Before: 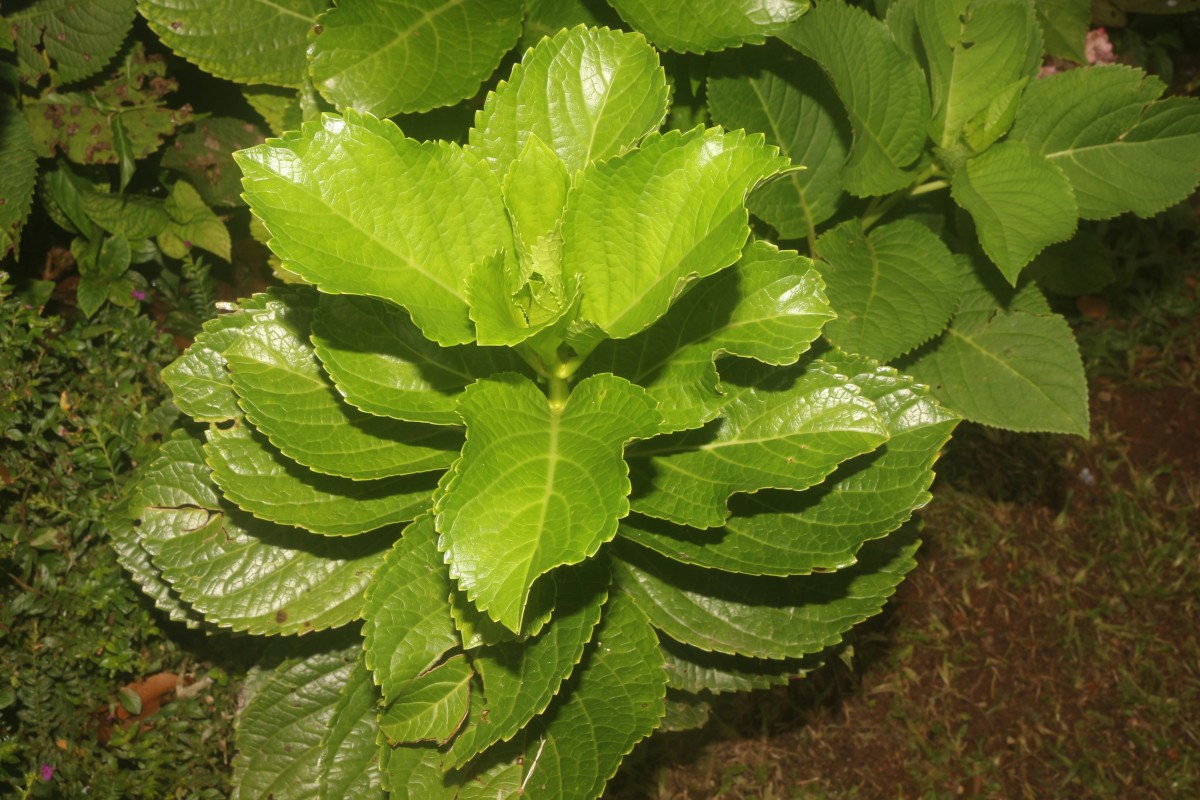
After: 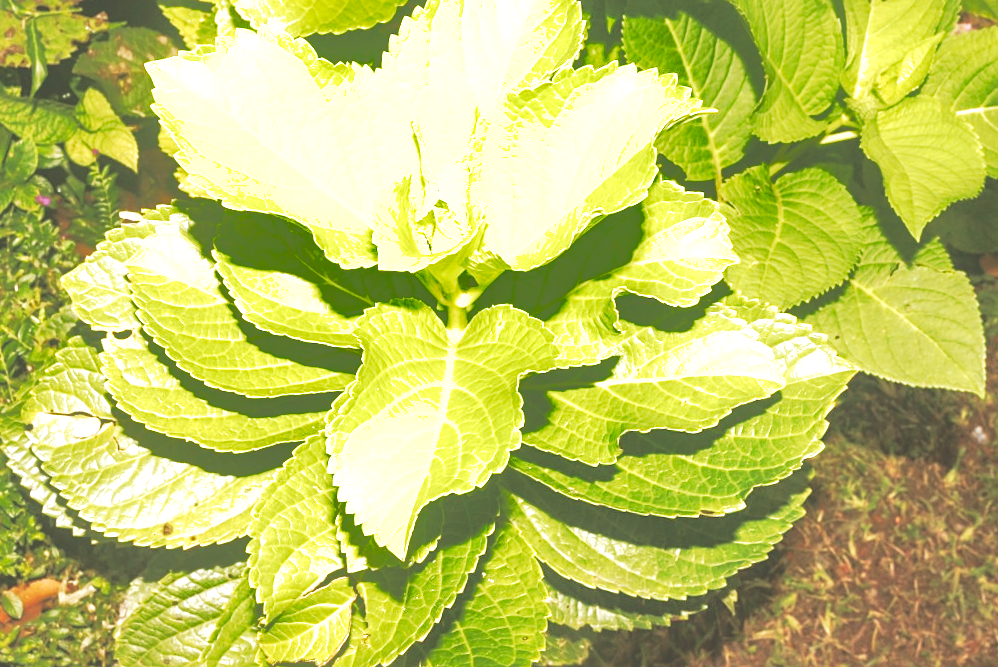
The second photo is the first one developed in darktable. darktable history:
sharpen: amount 0.21
exposure: black level correction -0.023, exposure 1.396 EV, compensate highlight preservation false
local contrast: on, module defaults
crop and rotate: angle -3.24°, left 5.108%, top 5.186%, right 4.725%, bottom 4.41%
tone curve: curves: ch0 [(0, 0) (0.187, 0.12) (0.392, 0.438) (0.704, 0.86) (0.858, 0.938) (1, 0.981)]; ch1 [(0, 0) (0.402, 0.36) (0.476, 0.456) (0.498, 0.501) (0.518, 0.521) (0.58, 0.598) (0.619, 0.663) (0.692, 0.744) (1, 1)]; ch2 [(0, 0) (0.427, 0.417) (0.483, 0.481) (0.503, 0.503) (0.526, 0.53) (0.563, 0.585) (0.626, 0.703) (0.699, 0.753) (0.997, 0.858)], preserve colors none
shadows and highlights: shadows 40.05, highlights -60.05
tone equalizer: -8 EV -0.394 EV, -7 EV -0.386 EV, -6 EV -0.296 EV, -5 EV -0.205 EV, -3 EV 0.215 EV, -2 EV 0.363 EV, -1 EV 0.391 EV, +0 EV 0.392 EV, edges refinement/feathering 500, mask exposure compensation -1.57 EV, preserve details no
